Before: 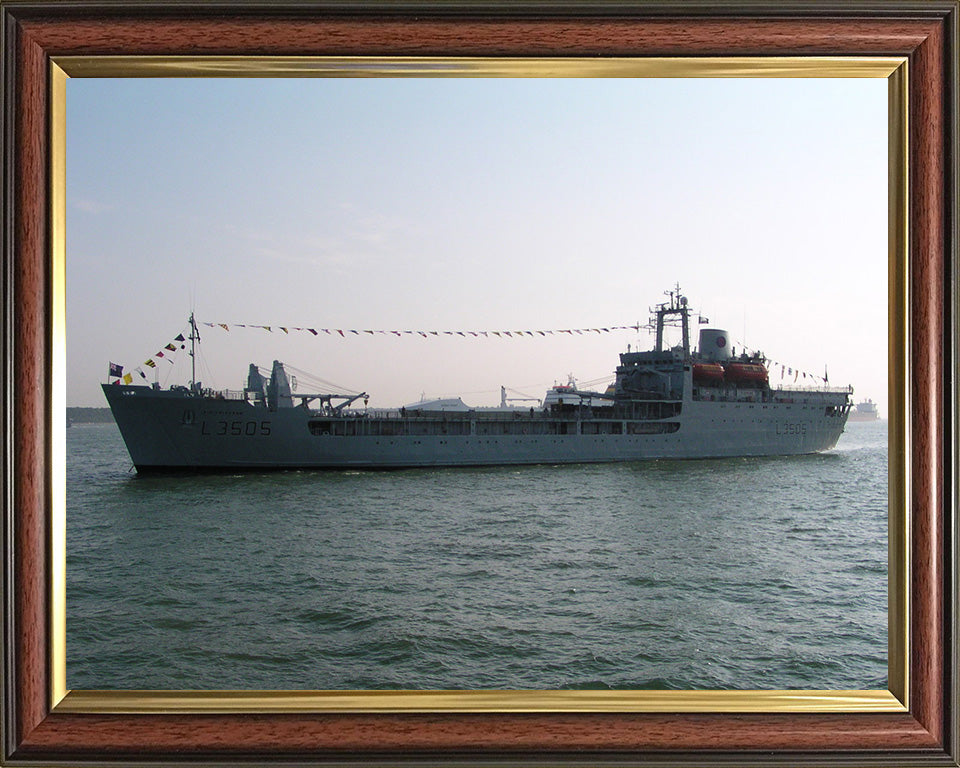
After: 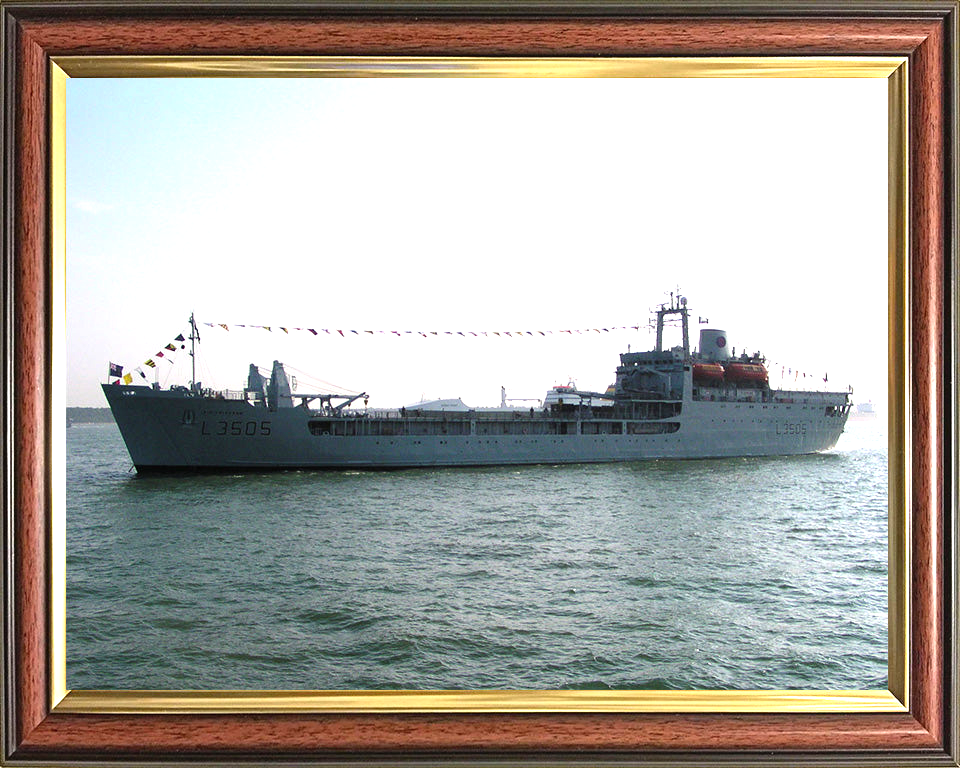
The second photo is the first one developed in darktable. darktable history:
exposure: compensate highlight preservation false
levels: levels [0, 0.374, 0.749]
